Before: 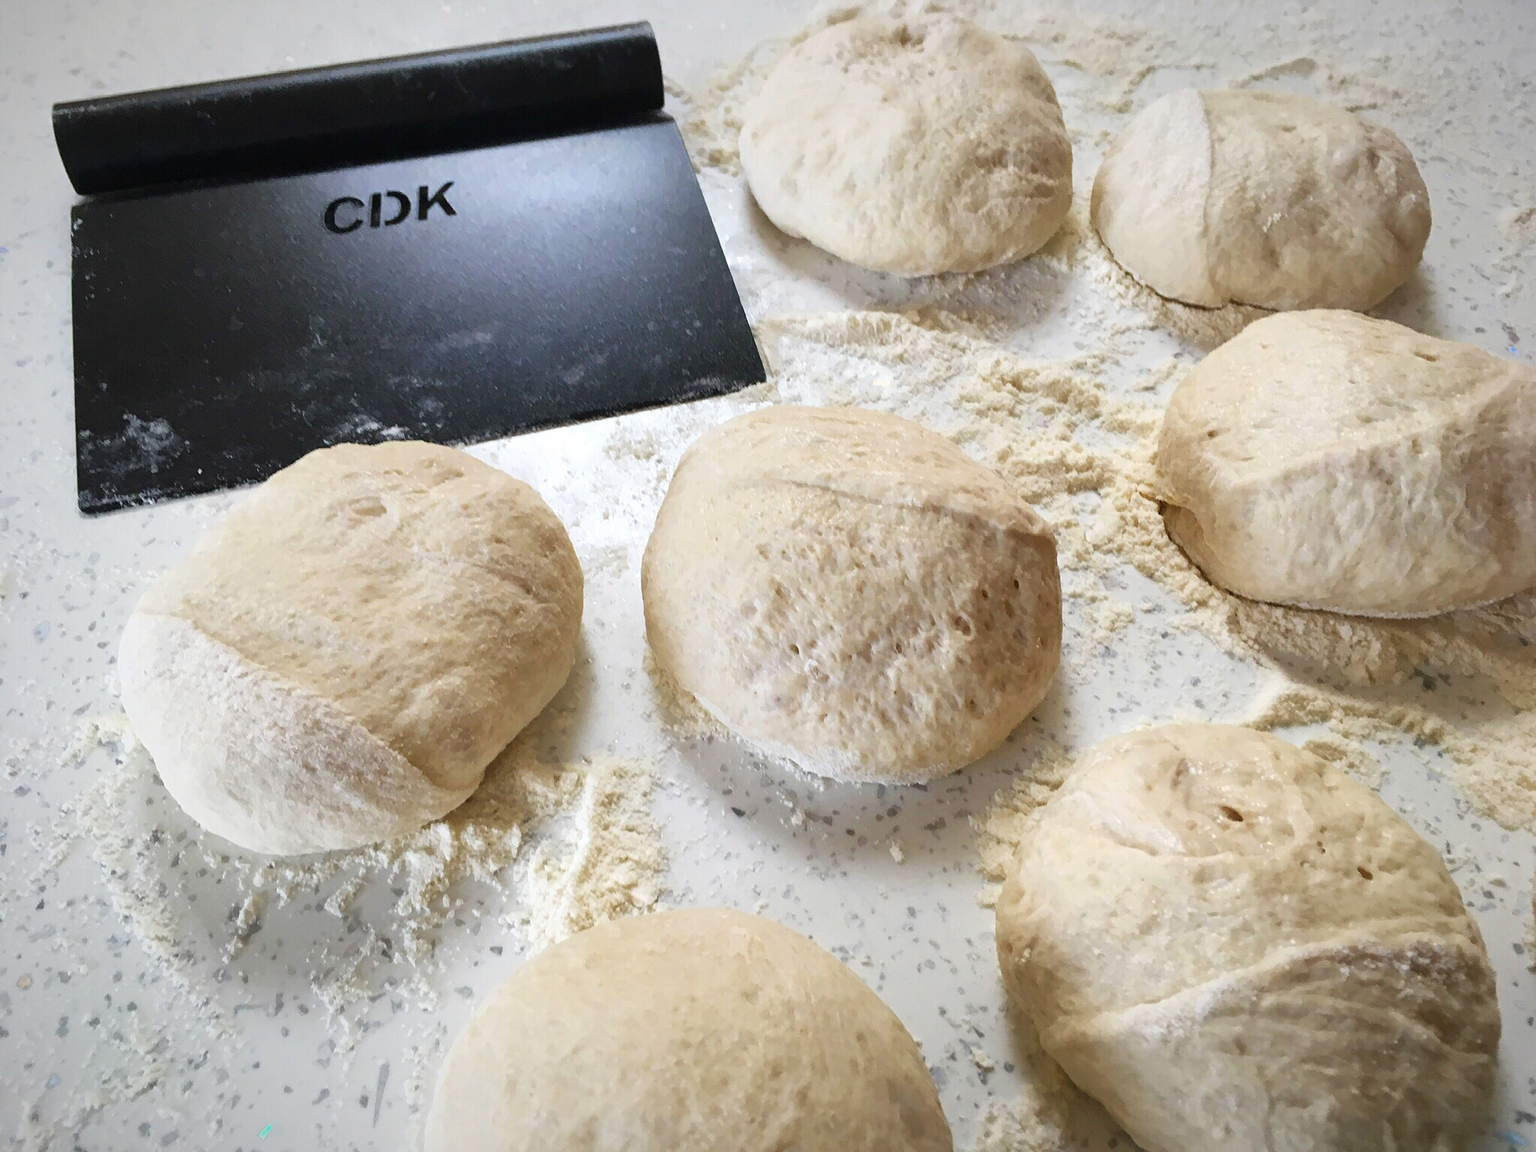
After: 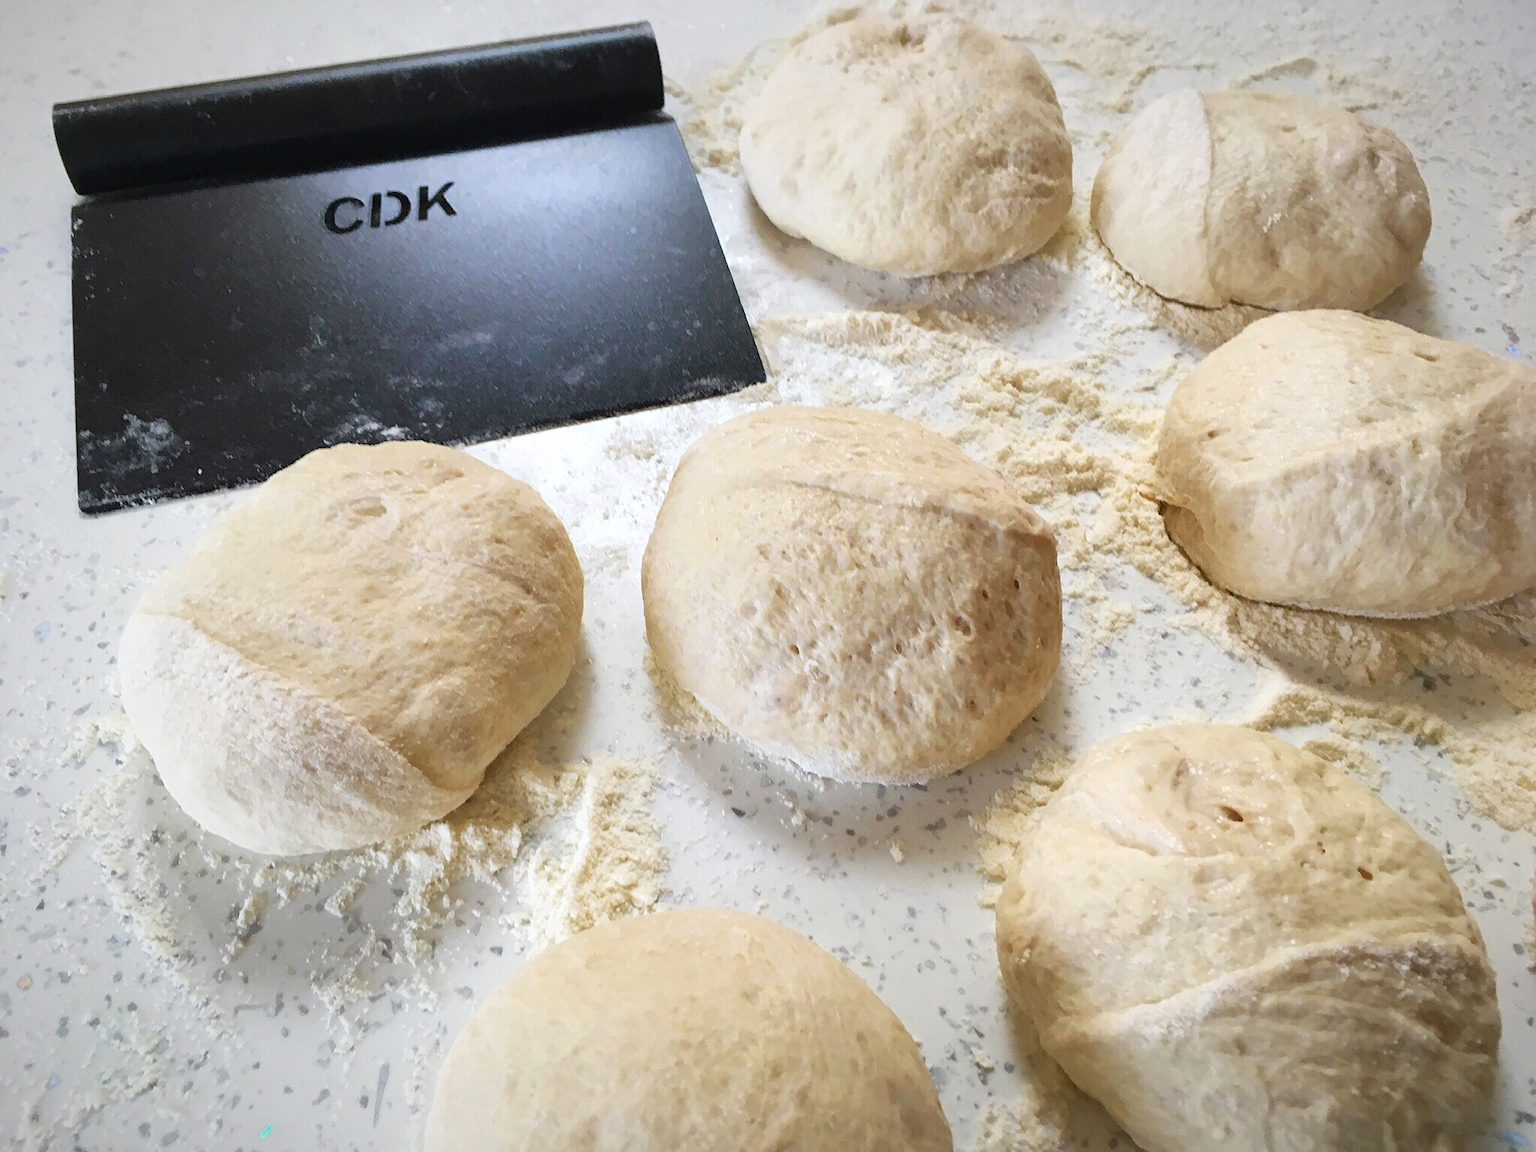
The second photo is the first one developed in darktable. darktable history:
contrast brightness saturation: contrast 0.029, brightness 0.057, saturation 0.127
